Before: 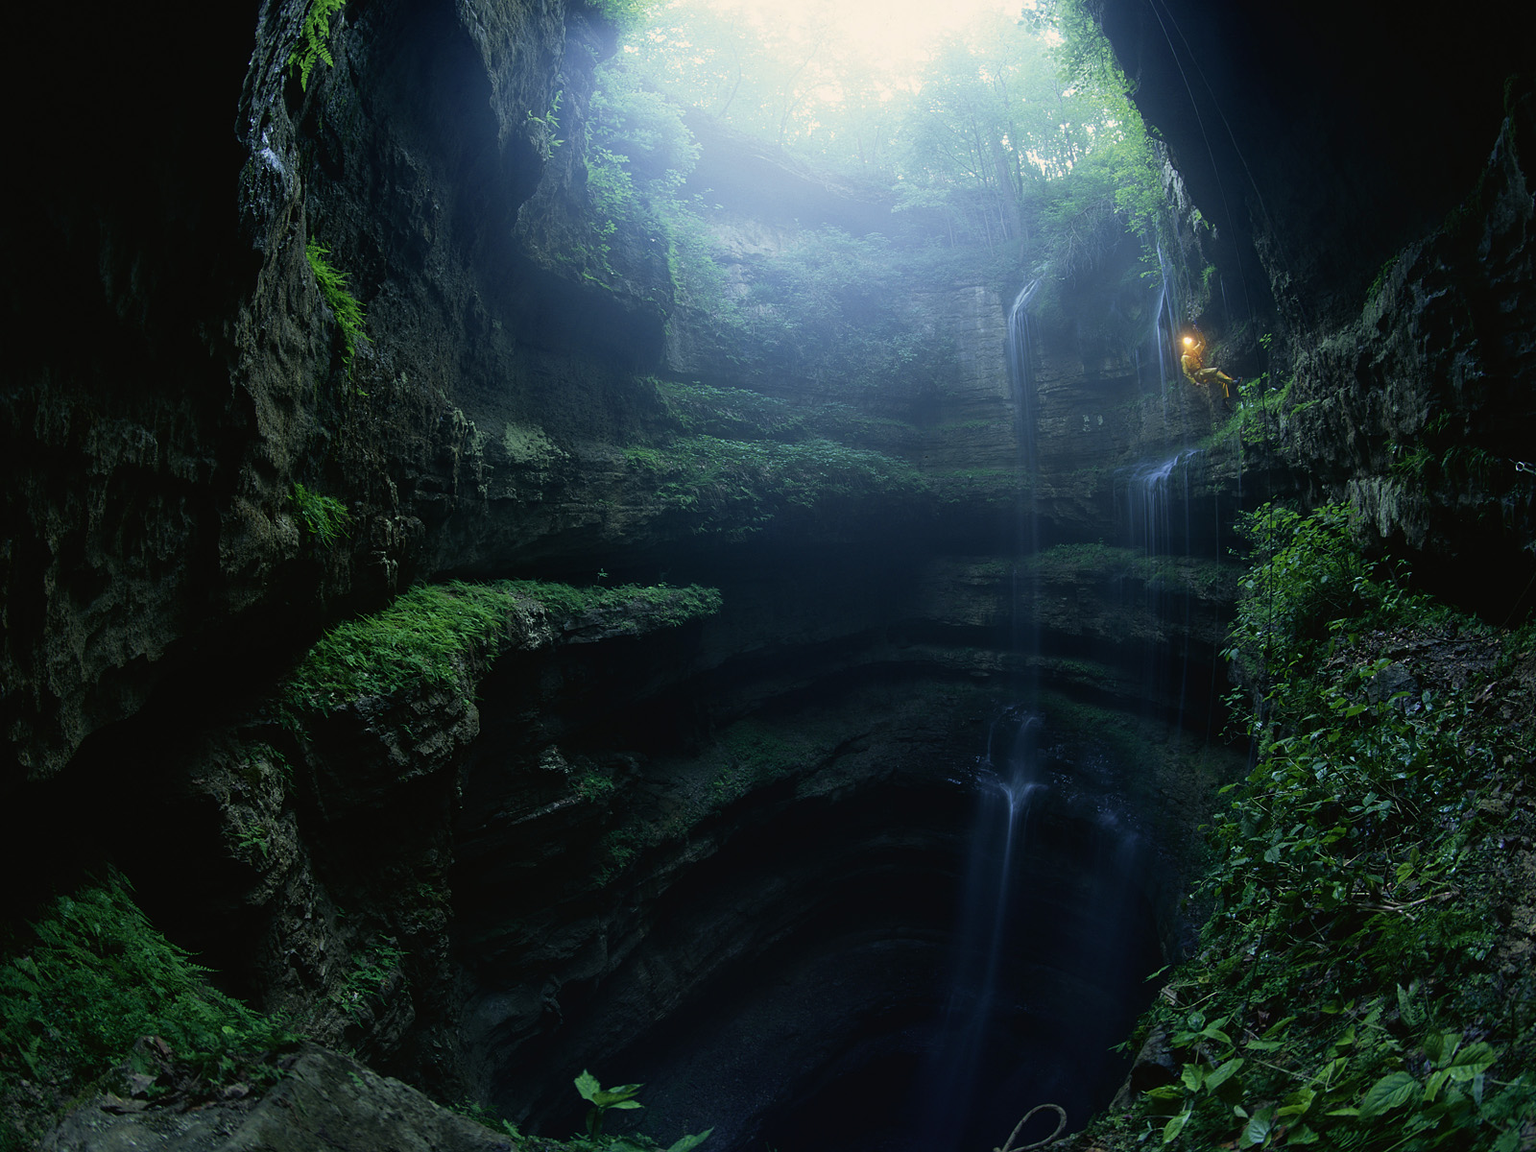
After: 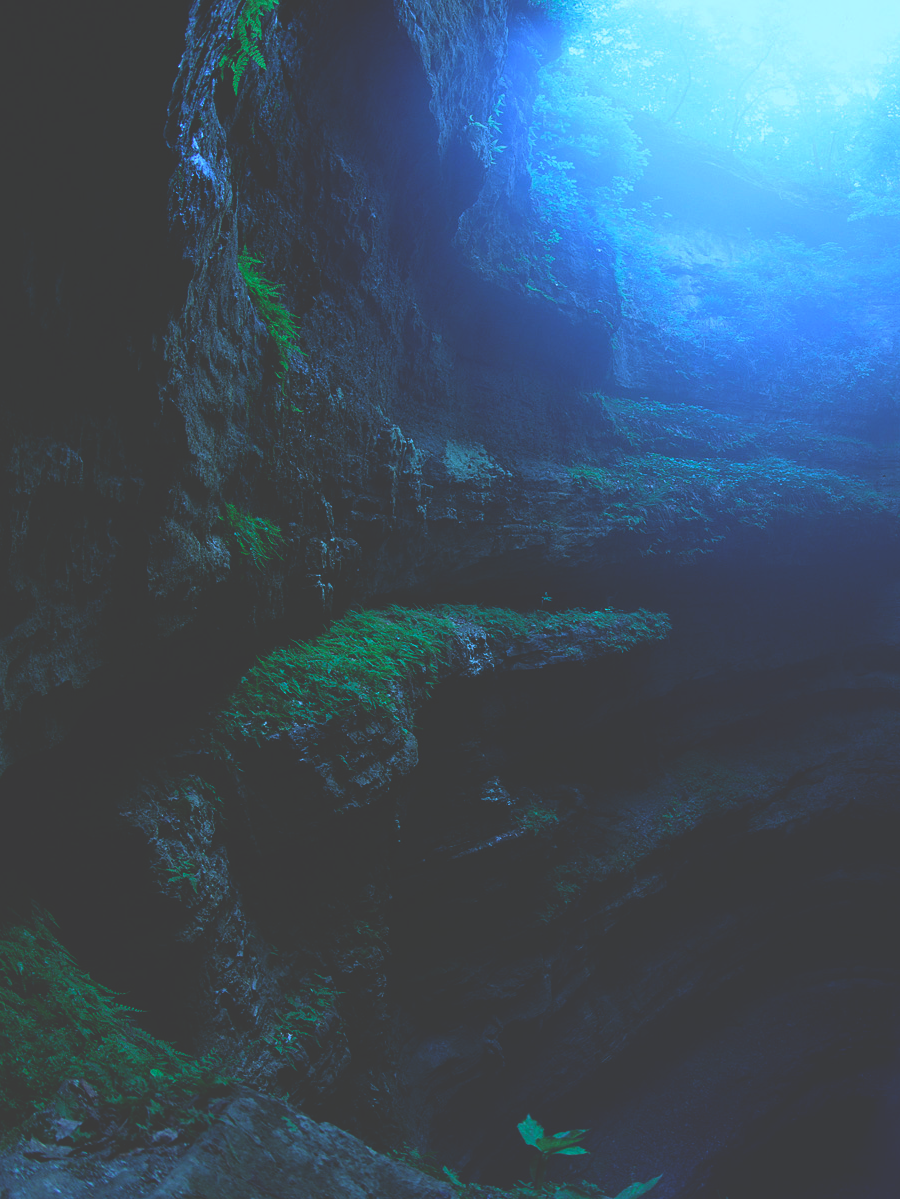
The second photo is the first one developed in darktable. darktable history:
crop: left 5.114%, right 38.589%
white balance: red 0.766, blue 1.537
exposure: black level correction -0.041, exposure 0.064 EV, compensate highlight preservation false
